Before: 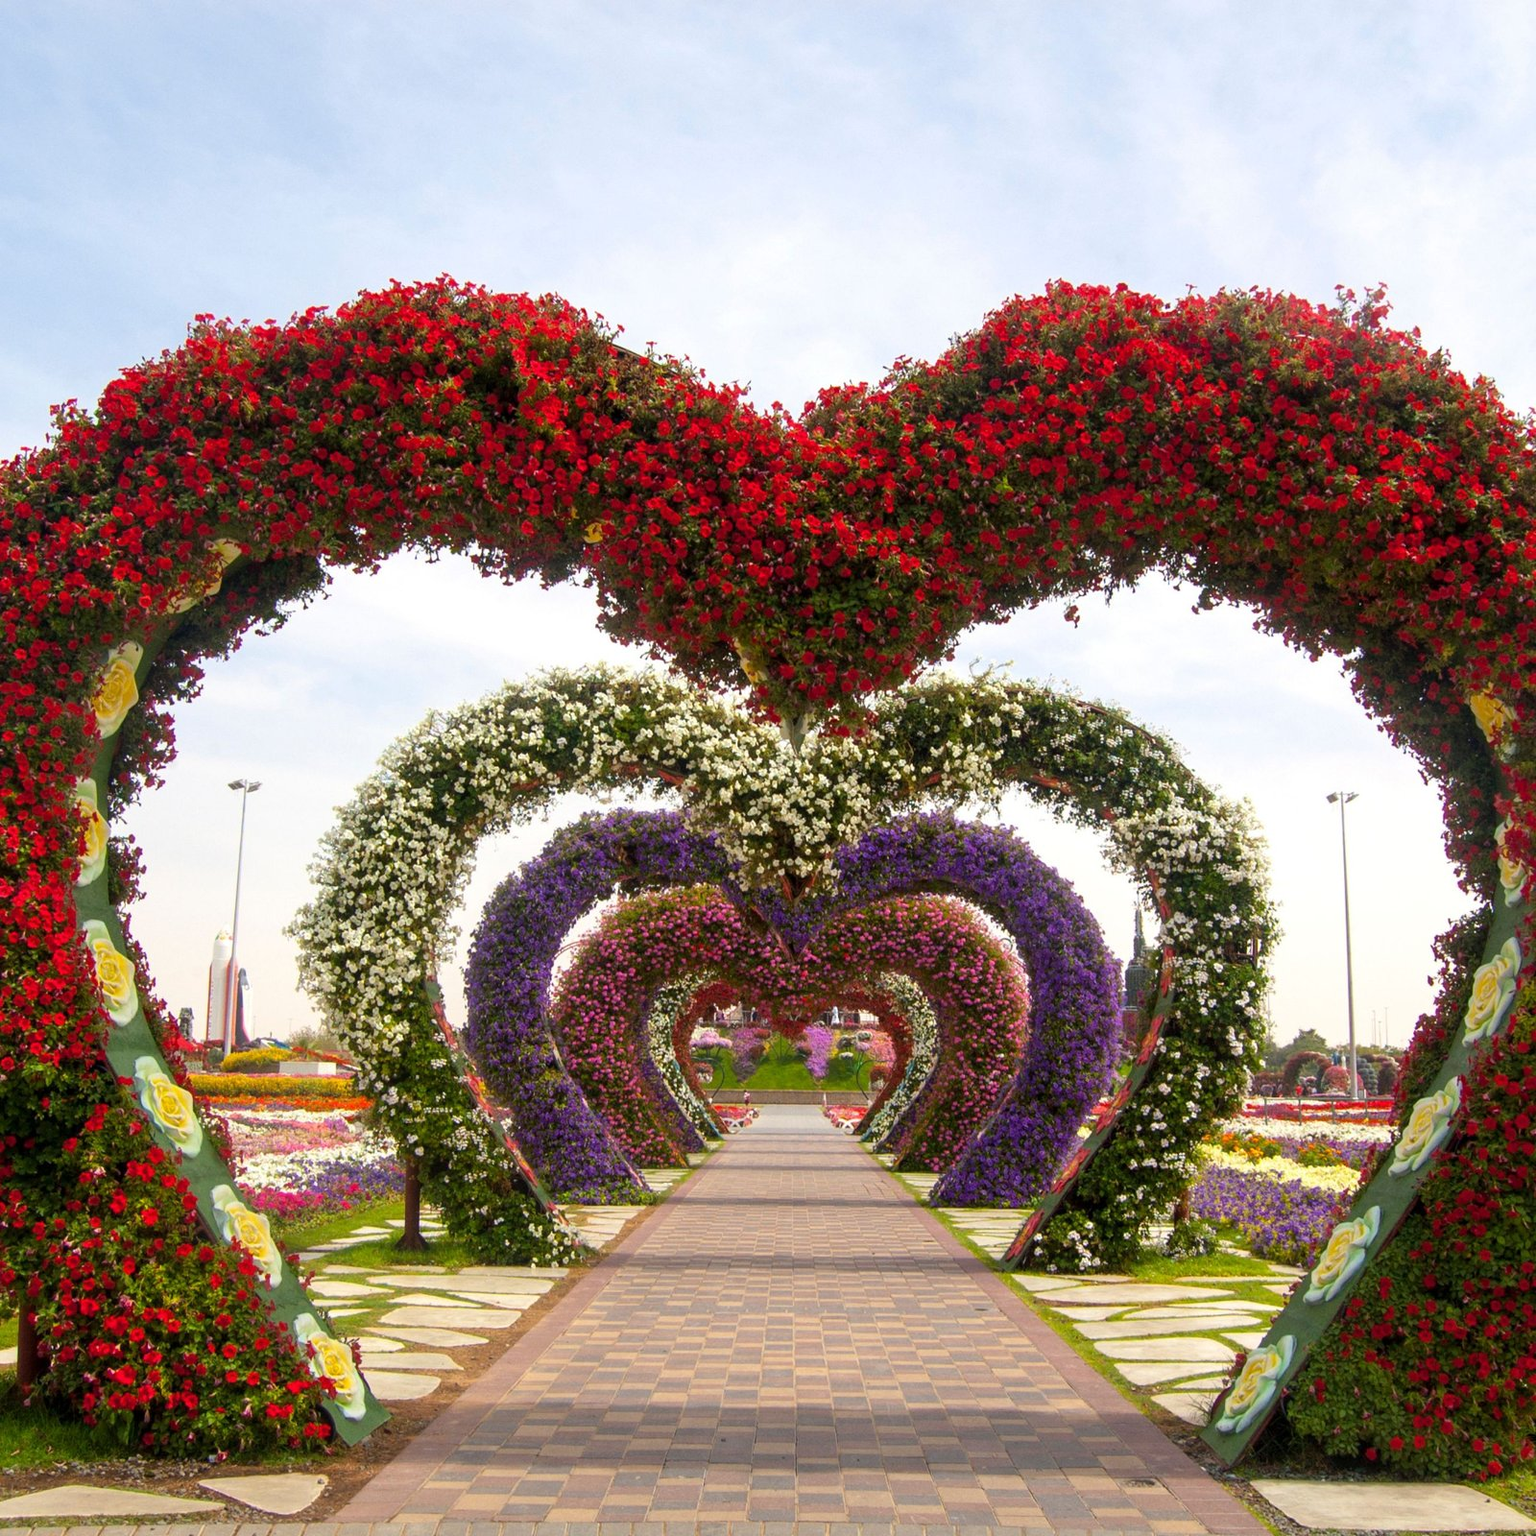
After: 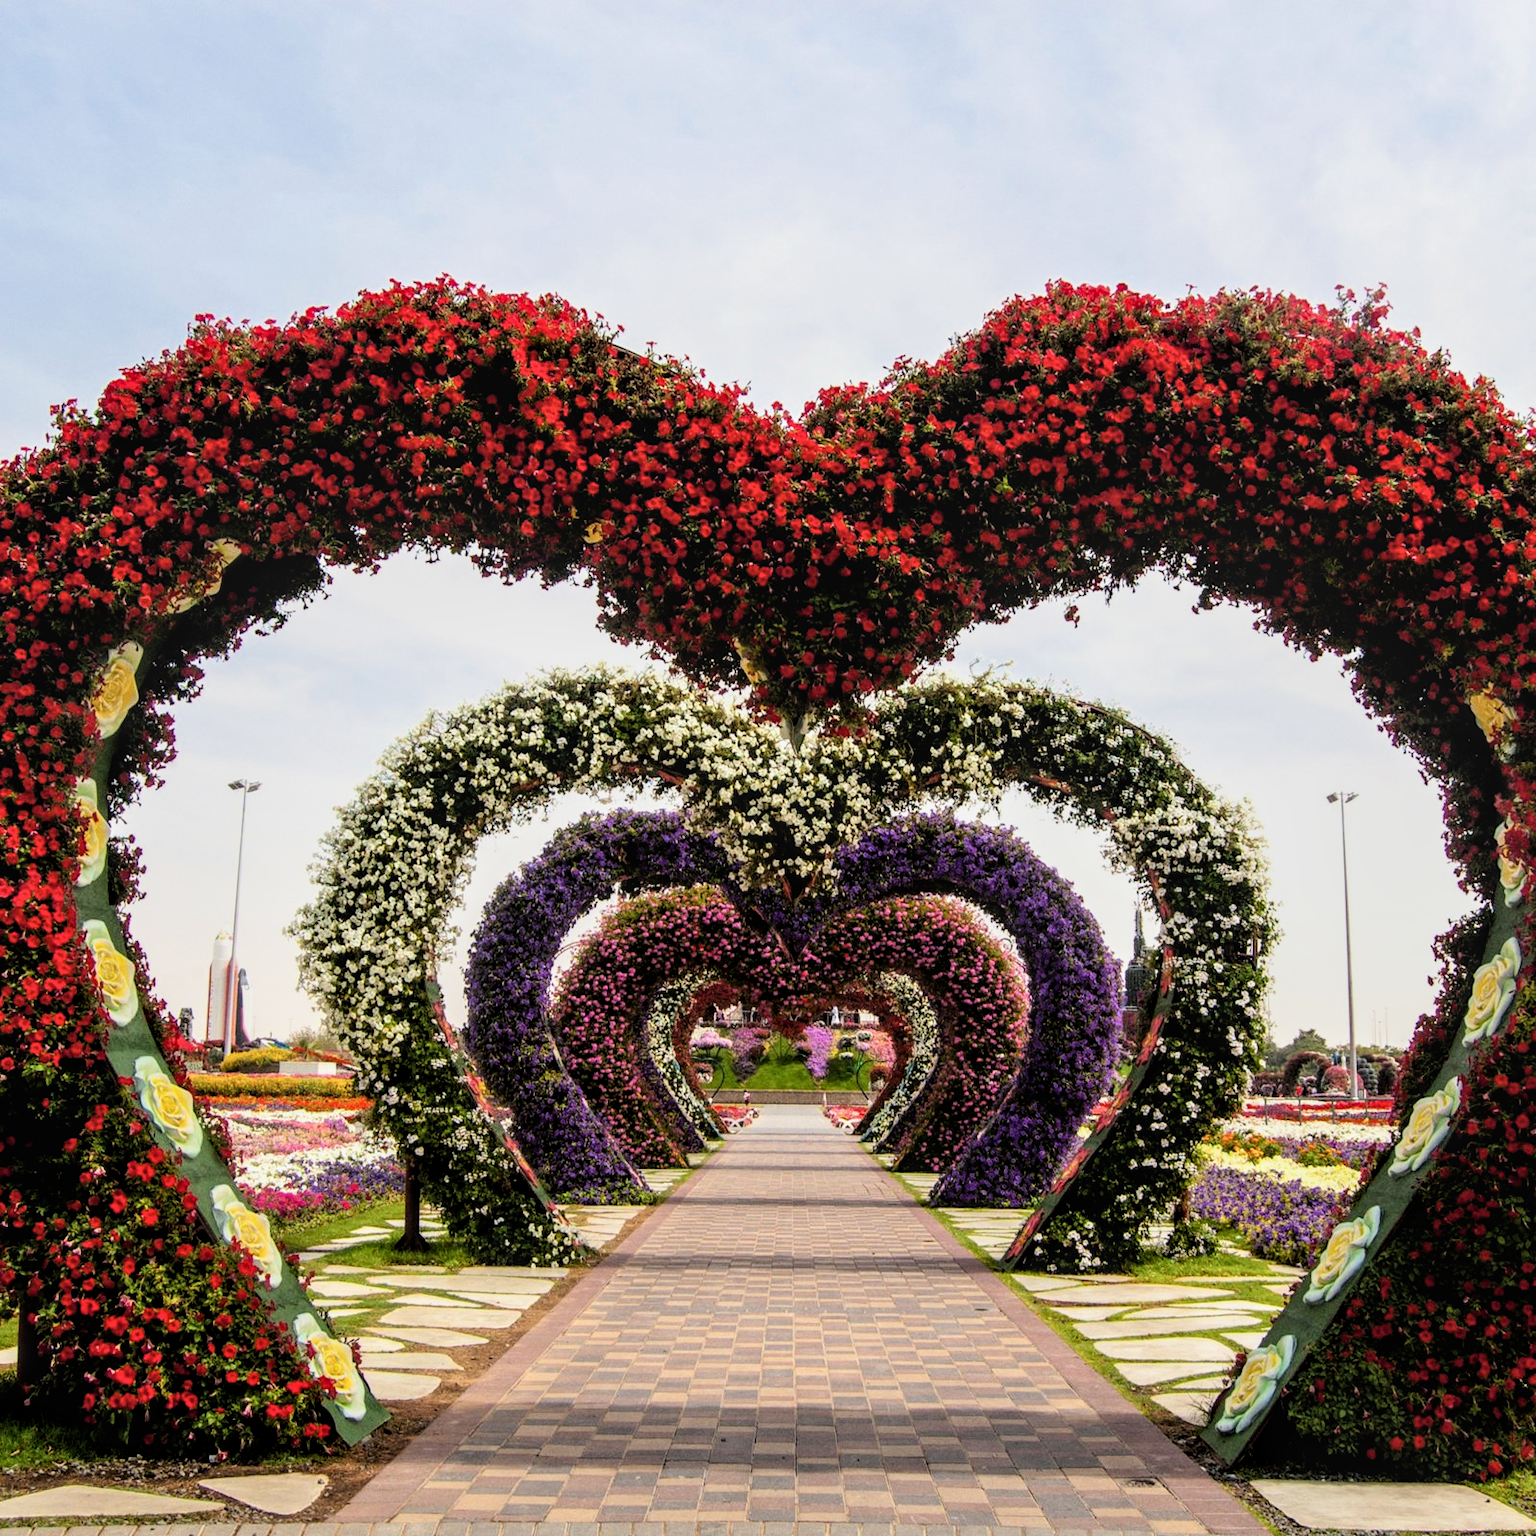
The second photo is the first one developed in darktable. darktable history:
local contrast: on, module defaults
filmic rgb: black relative exposure -4 EV, white relative exposure 3 EV, hardness 3.02, contrast 1.5
